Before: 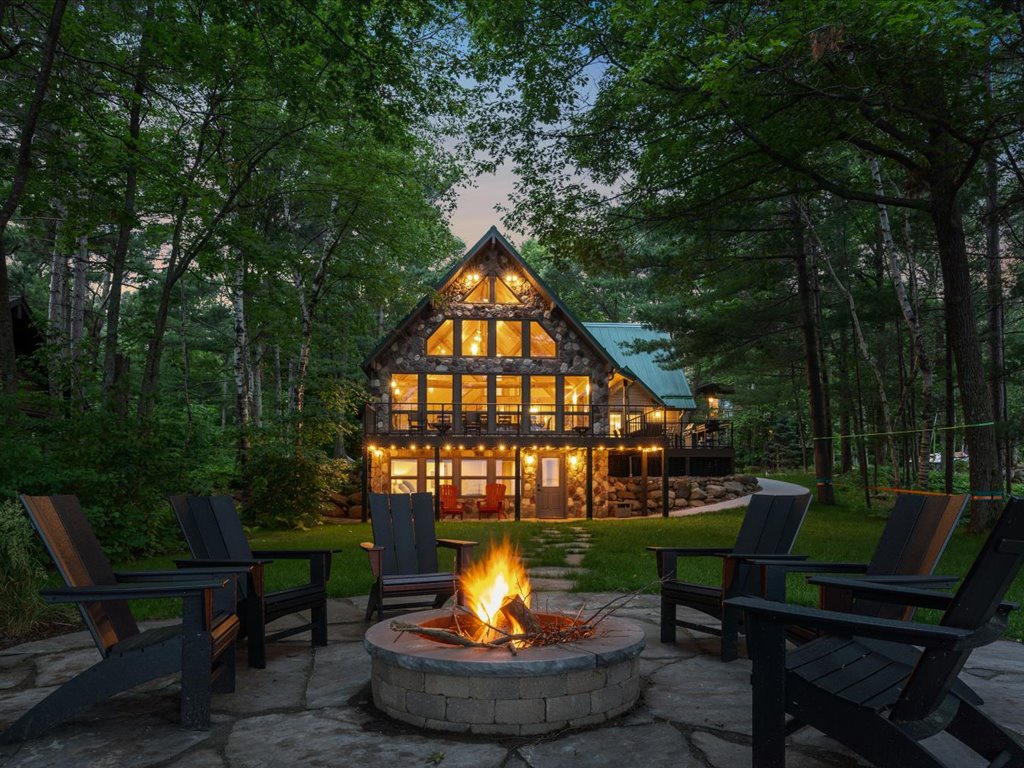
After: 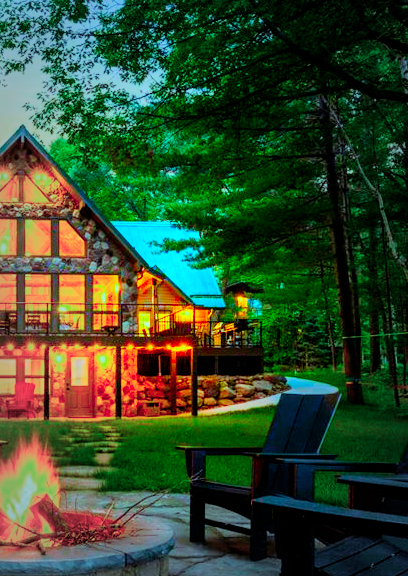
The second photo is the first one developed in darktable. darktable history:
crop: left 46.085%, top 13.244%, right 14.04%, bottom 10.02%
tone curve: curves: ch0 [(0, 0) (0.003, 0.003) (0.011, 0.012) (0.025, 0.027) (0.044, 0.048) (0.069, 0.075) (0.1, 0.108) (0.136, 0.147) (0.177, 0.192) (0.224, 0.243) (0.277, 0.3) (0.335, 0.363) (0.399, 0.433) (0.468, 0.508) (0.543, 0.589) (0.623, 0.676) (0.709, 0.769) (0.801, 0.868) (0.898, 0.949) (1, 1)], color space Lab, independent channels, preserve colors none
filmic rgb: black relative exposure -7.13 EV, white relative exposure 5.36 EV, threshold 2.98 EV, hardness 3.02, enable highlight reconstruction true
color balance rgb: highlights gain › chroma 4.002%, highlights gain › hue 201.74°, global offset › luminance -0.863%, perceptual saturation grading › global saturation 25.439%, perceptual brilliance grading › highlights 10.156%, perceptual brilliance grading › mid-tones 4.614%, global vibrance 20%
color correction: highlights b* -0.008, saturation 2.97
vignetting: fall-off start 16.87%, fall-off radius 98.97%, width/height ratio 0.712, unbound false
exposure: black level correction 0, exposure 1.284 EV, compensate highlight preservation false
